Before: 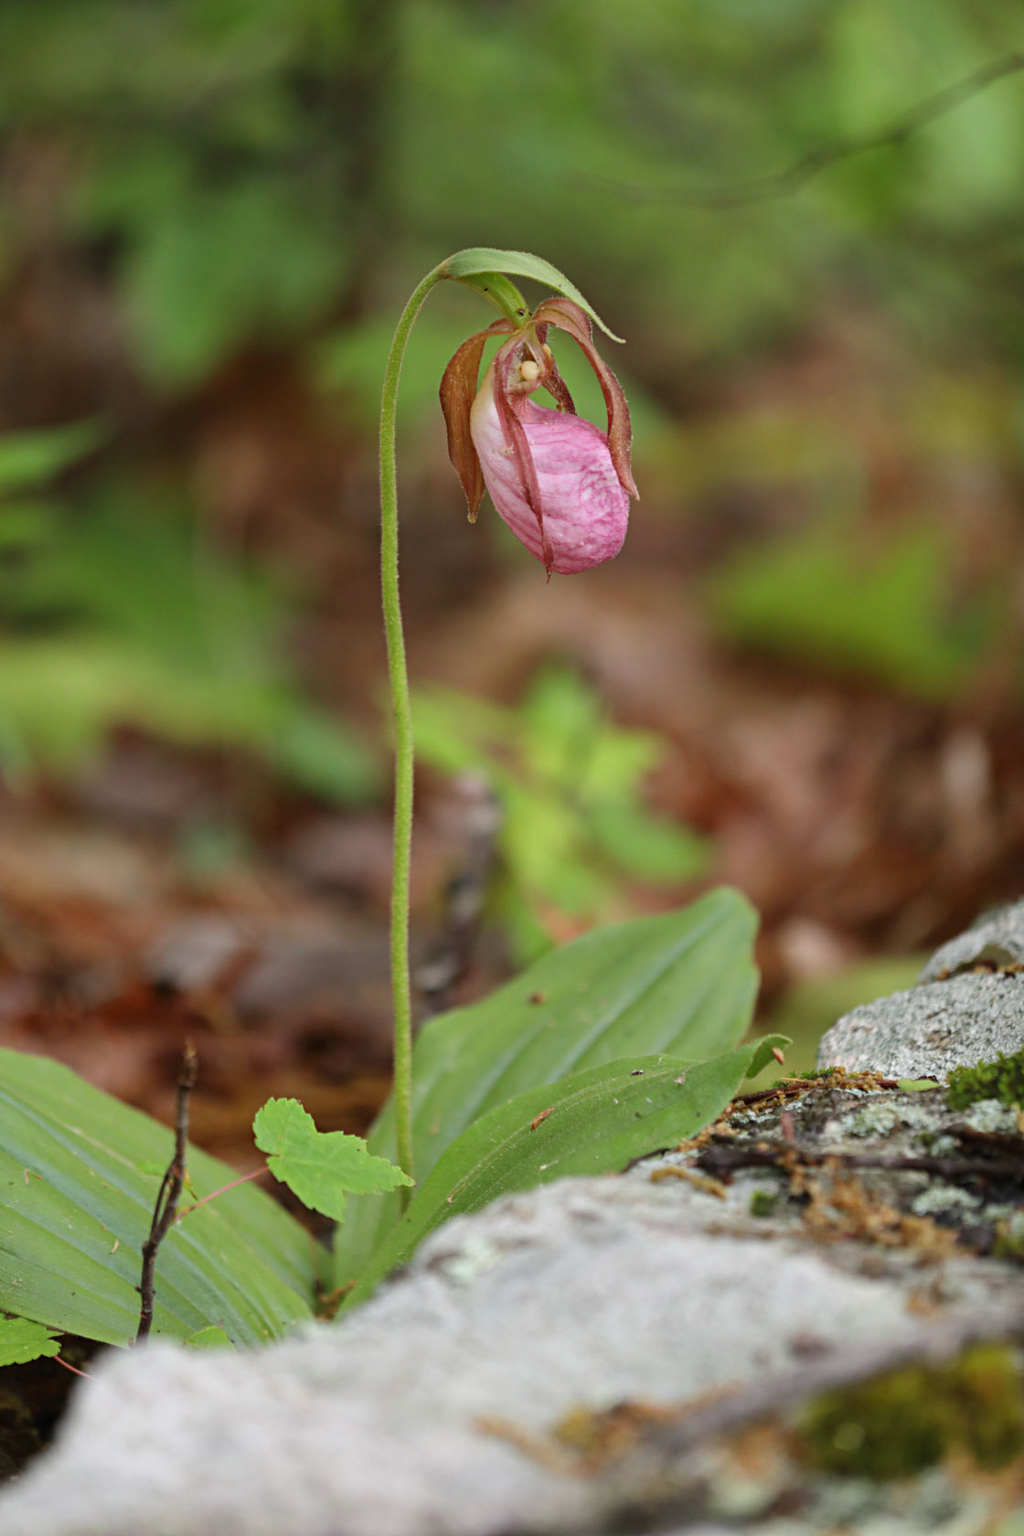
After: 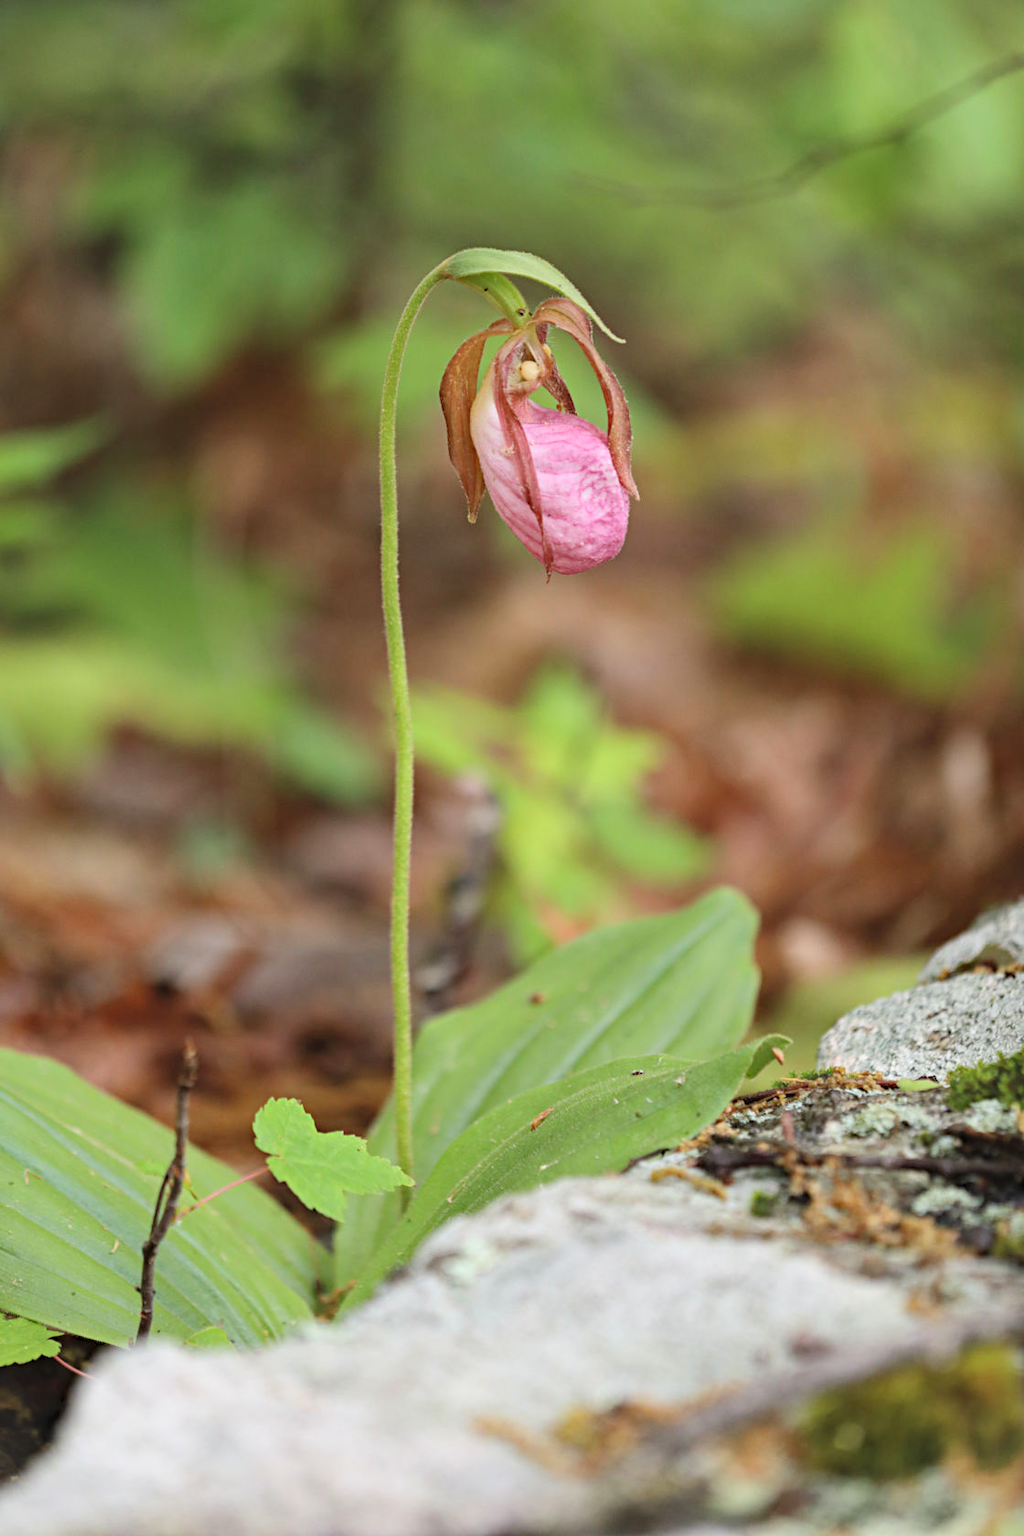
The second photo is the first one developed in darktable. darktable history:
vignetting: fall-off start 100%, brightness 0.05, saturation 0
haze removal: adaptive false
contrast brightness saturation: contrast 0.14, brightness 0.21
